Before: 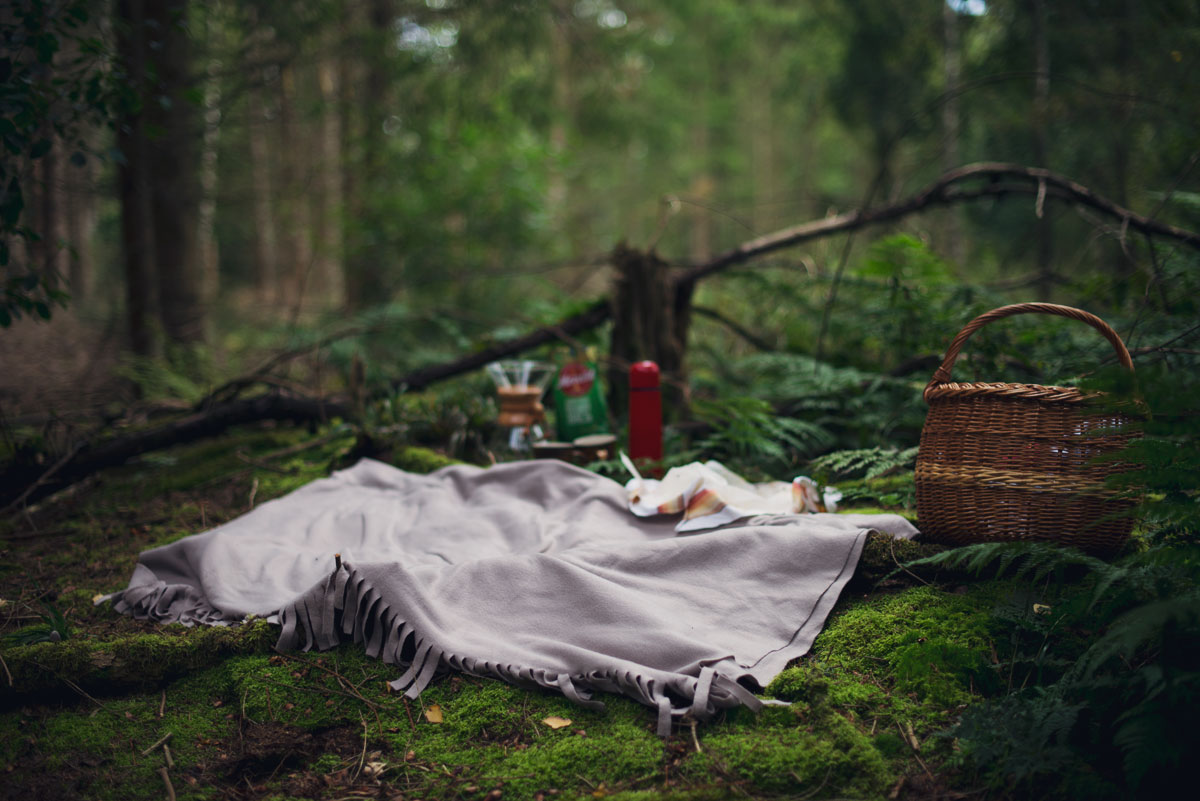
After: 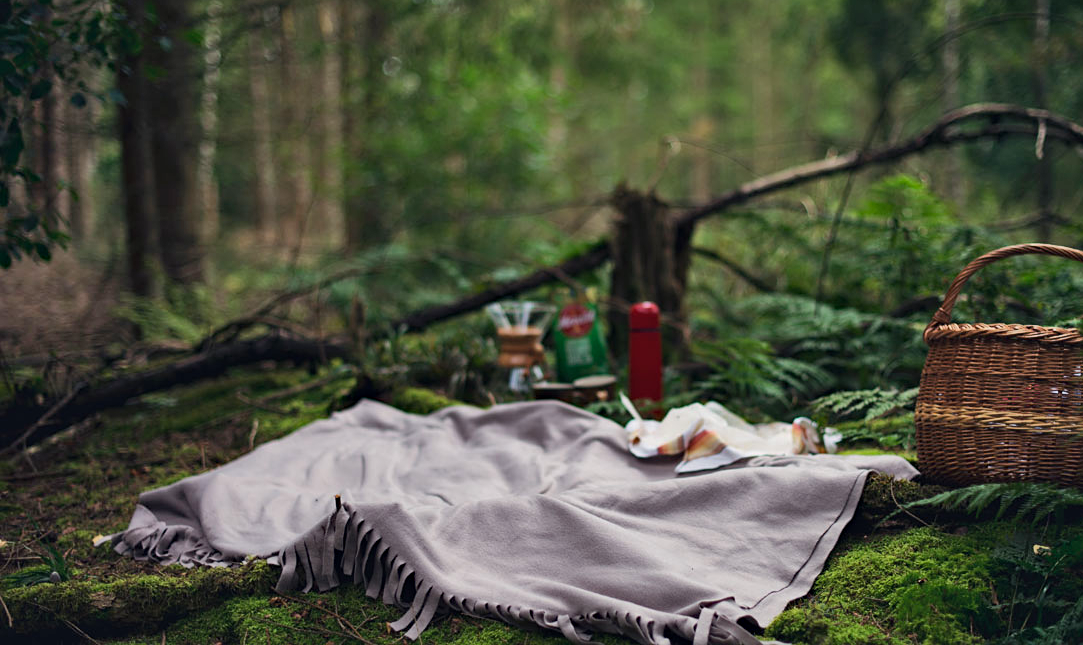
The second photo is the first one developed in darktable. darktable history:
crop: top 7.421%, right 9.705%, bottom 11.974%
shadows and highlights: soften with gaussian
tone equalizer: smoothing diameter 24.99%, edges refinement/feathering 12.17, preserve details guided filter
sharpen: amount 0.213
haze removal: compatibility mode true, adaptive false
exposure: compensate highlight preservation false
